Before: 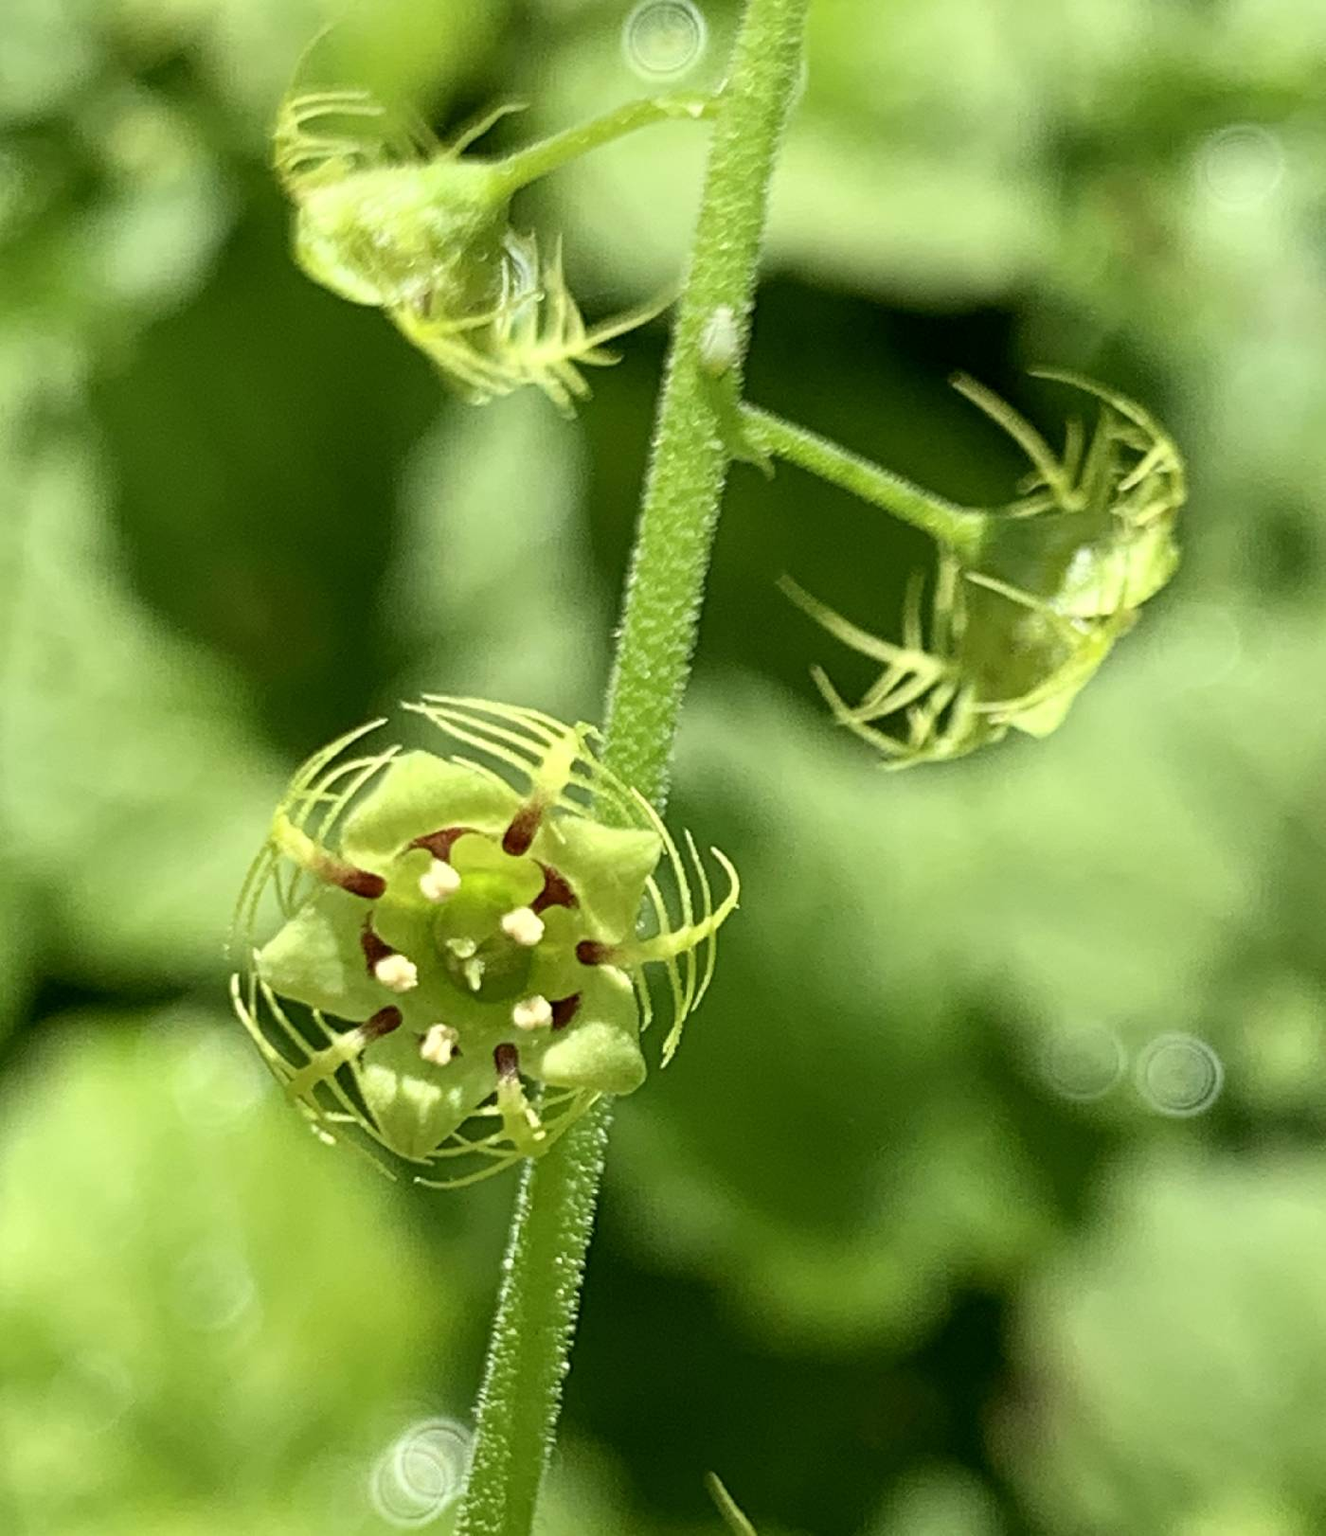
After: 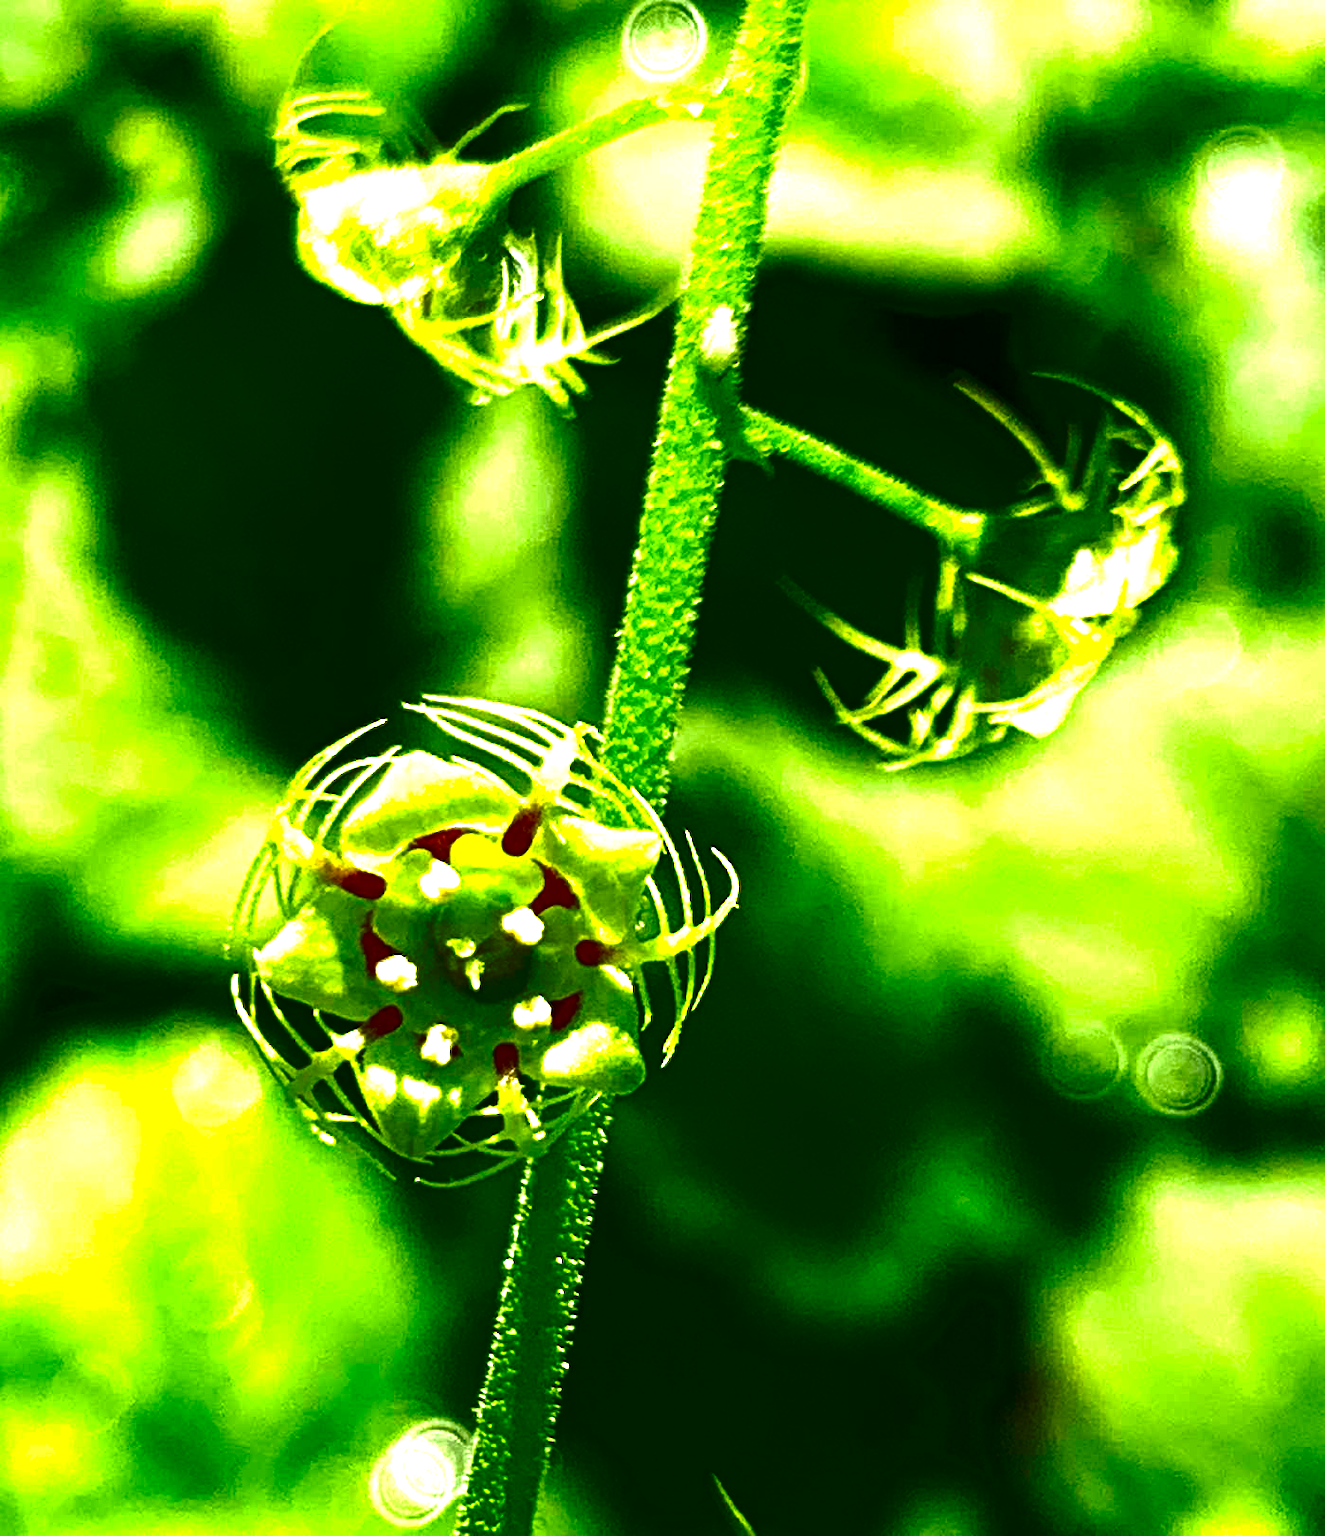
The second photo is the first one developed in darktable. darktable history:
color zones: curves: ch0 [(0.25, 0.5) (0.428, 0.473) (0.75, 0.5)]; ch1 [(0.243, 0.479) (0.398, 0.452) (0.75, 0.5)]
exposure: black level correction 0.008, exposure 0.983 EV, compensate exposure bias true, compensate highlight preservation false
contrast brightness saturation: brightness -0.987, saturation 0.995
